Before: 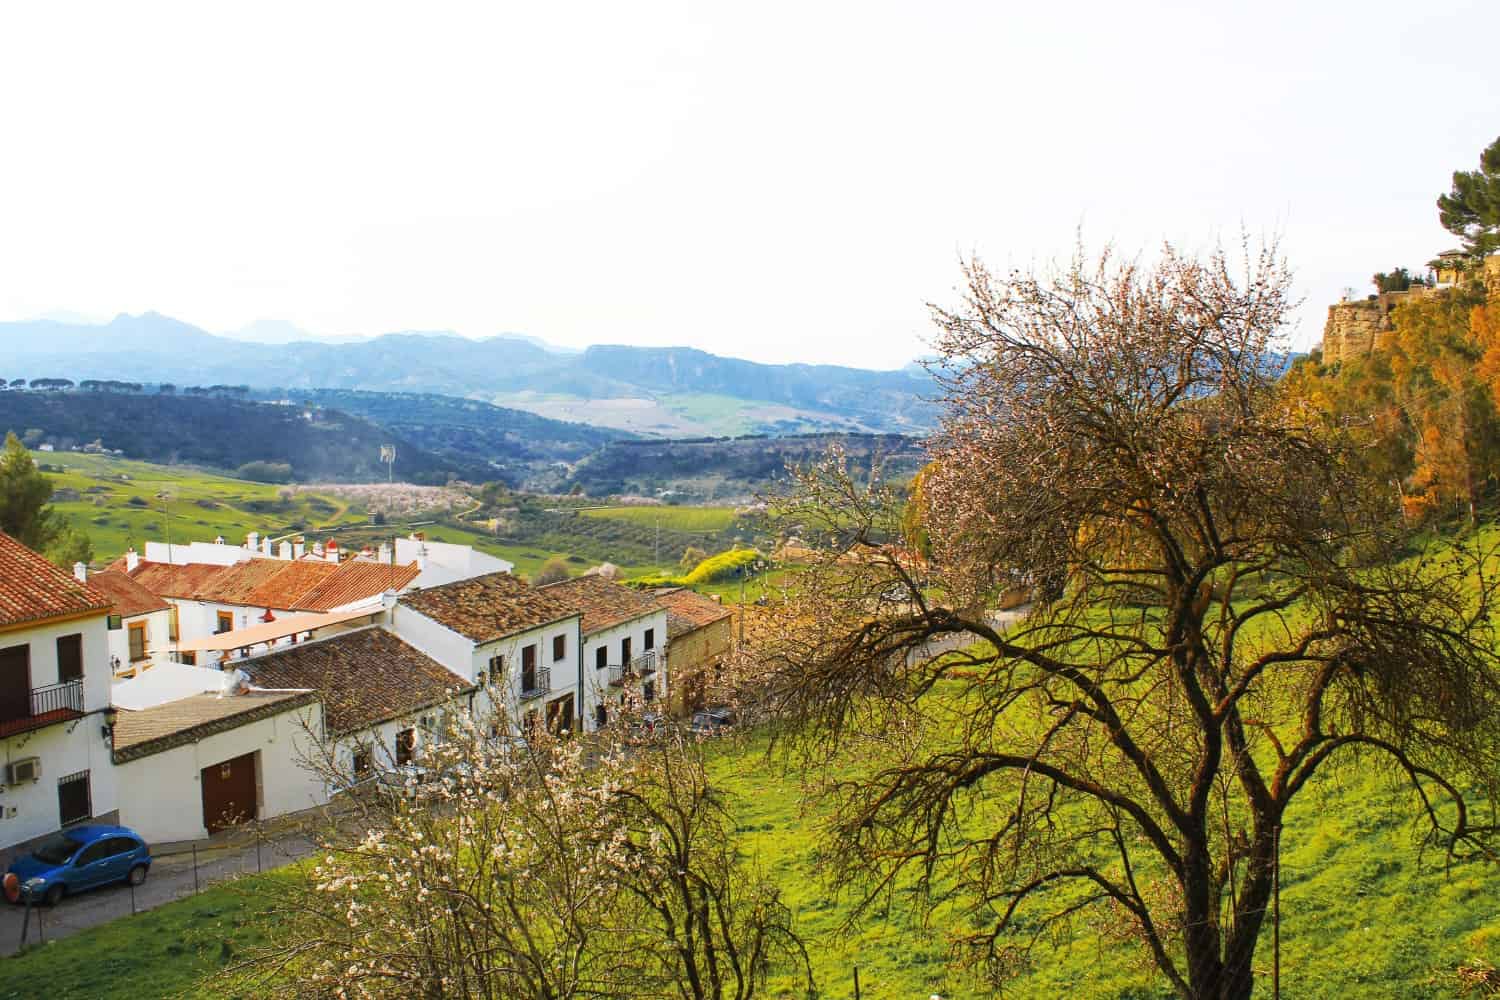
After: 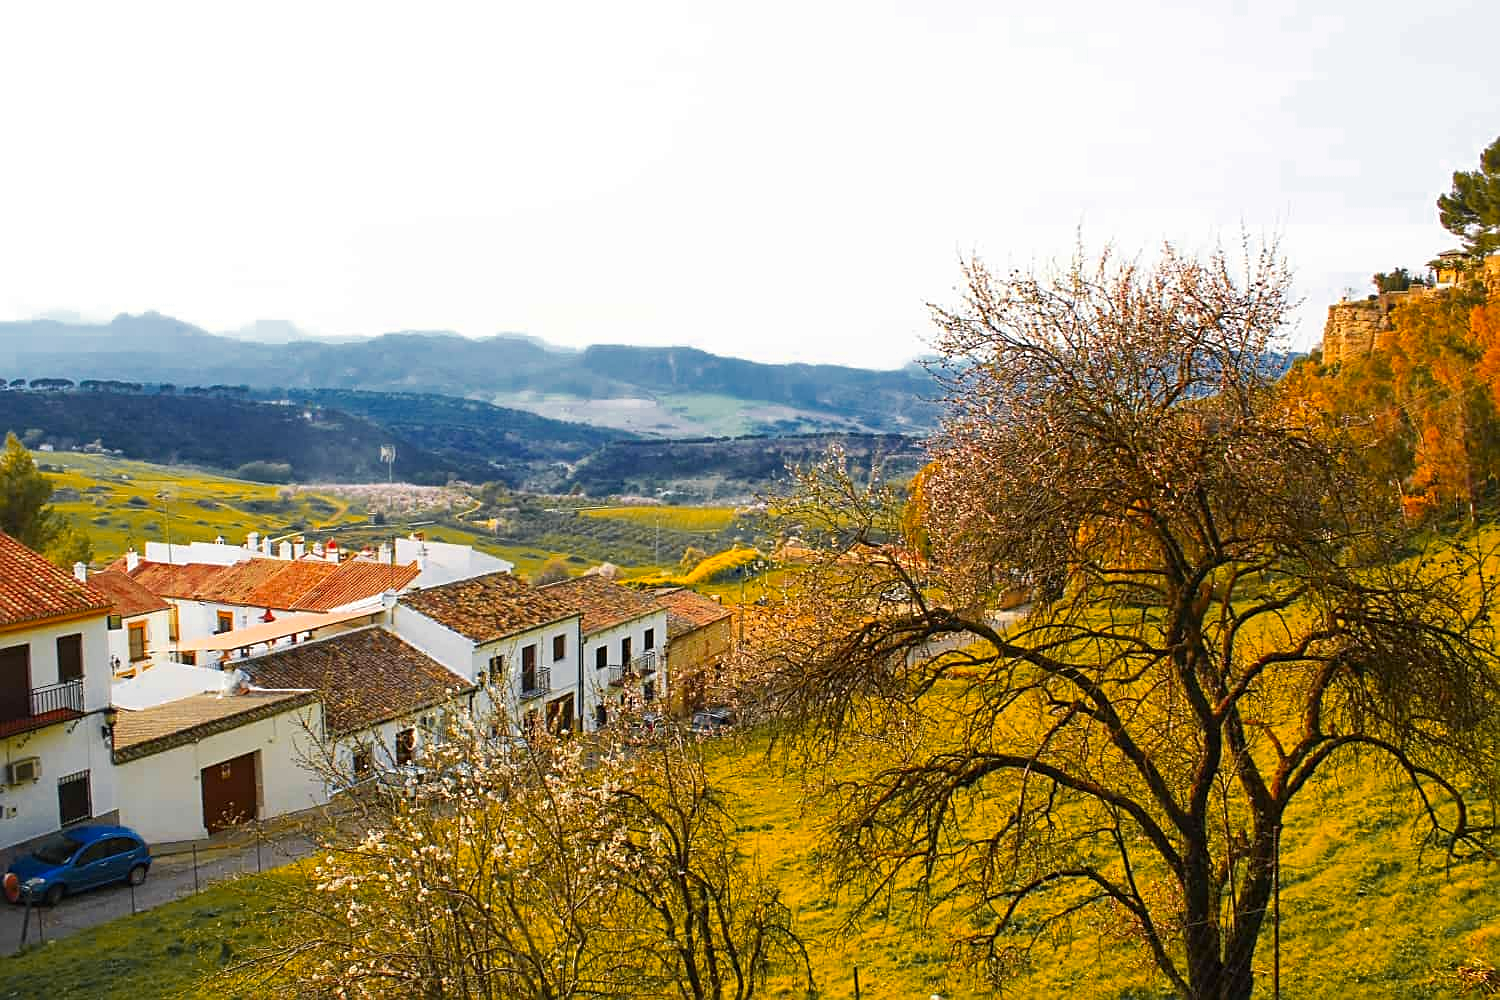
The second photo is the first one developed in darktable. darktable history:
color zones: curves: ch0 [(0, 0.499) (0.143, 0.5) (0.286, 0.5) (0.429, 0.476) (0.571, 0.284) (0.714, 0.243) (0.857, 0.449) (1, 0.499)]; ch1 [(0, 0.532) (0.143, 0.645) (0.286, 0.696) (0.429, 0.211) (0.571, 0.504) (0.714, 0.493) (0.857, 0.495) (1, 0.532)]; ch2 [(0, 0.5) (0.143, 0.5) (0.286, 0.427) (0.429, 0.324) (0.571, 0.5) (0.714, 0.5) (0.857, 0.5) (1, 0.5)]
tone equalizer: on, module defaults
sharpen: on, module defaults
